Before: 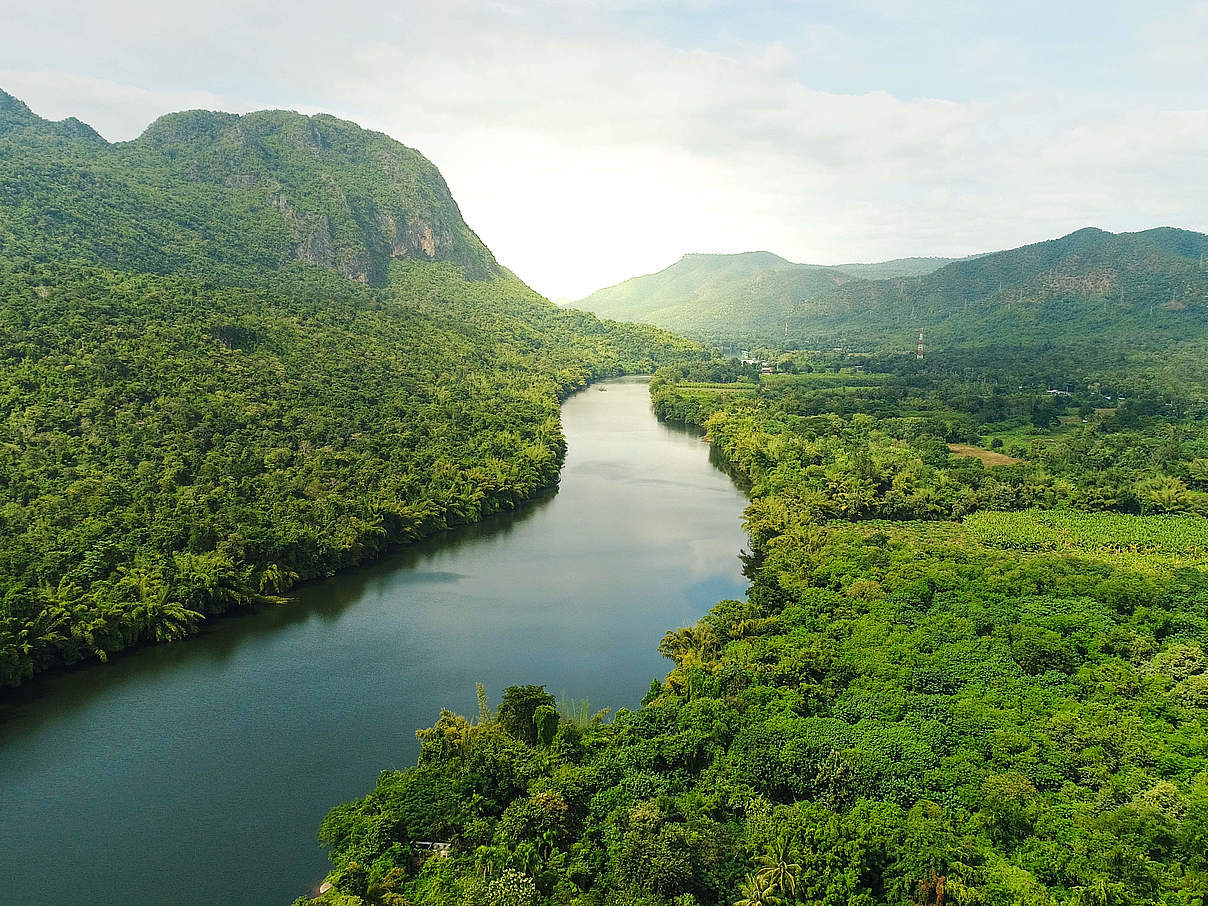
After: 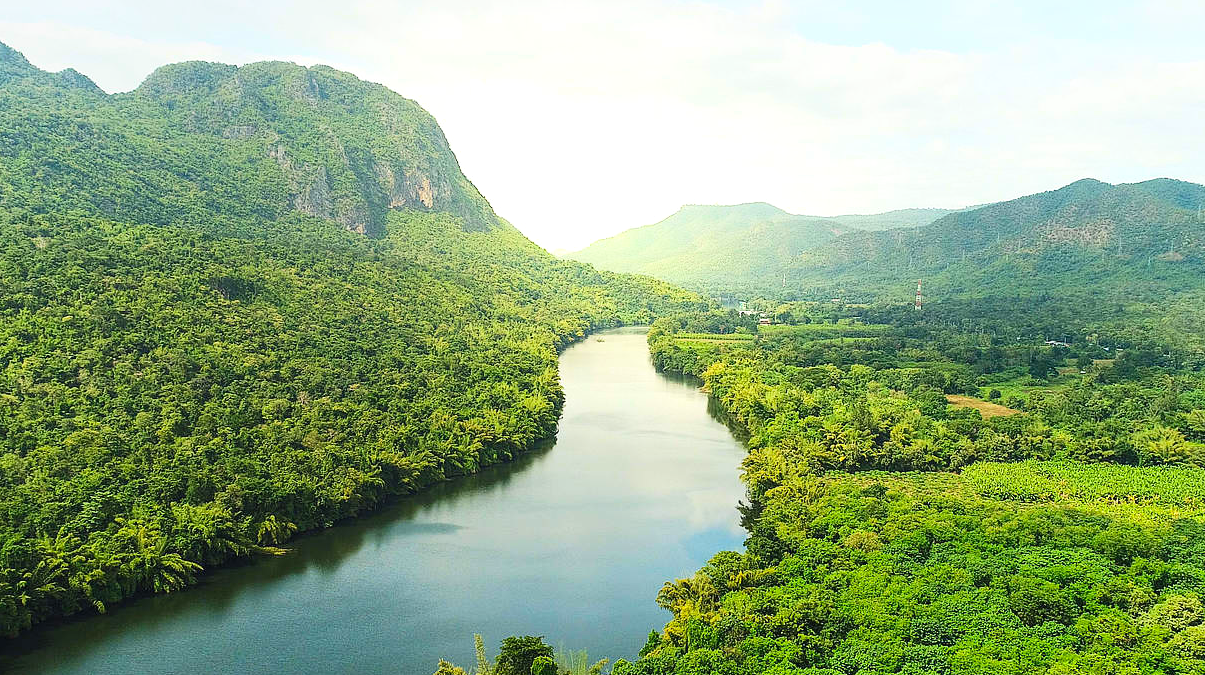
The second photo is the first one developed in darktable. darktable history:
contrast brightness saturation: contrast 0.199, brightness 0.158, saturation 0.228
crop: left 0.24%, top 5.493%, bottom 19.898%
exposure: exposure 0.198 EV, compensate highlight preservation false
